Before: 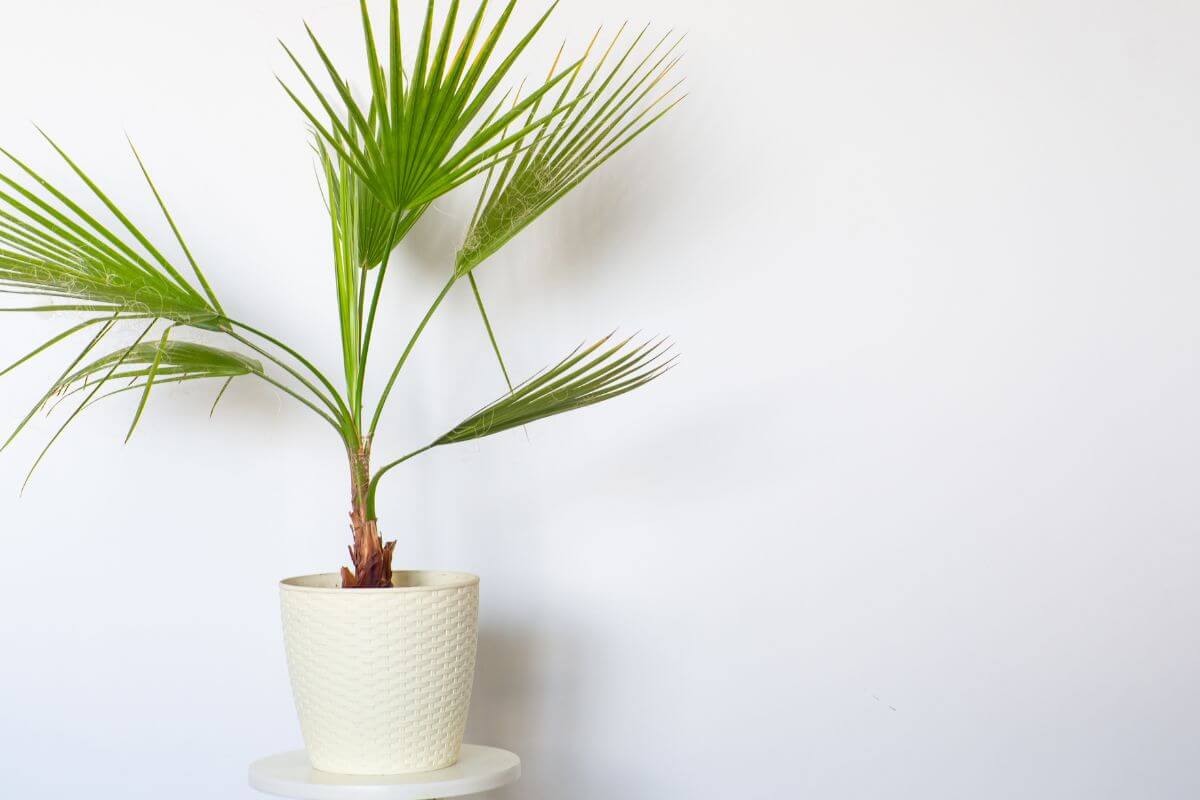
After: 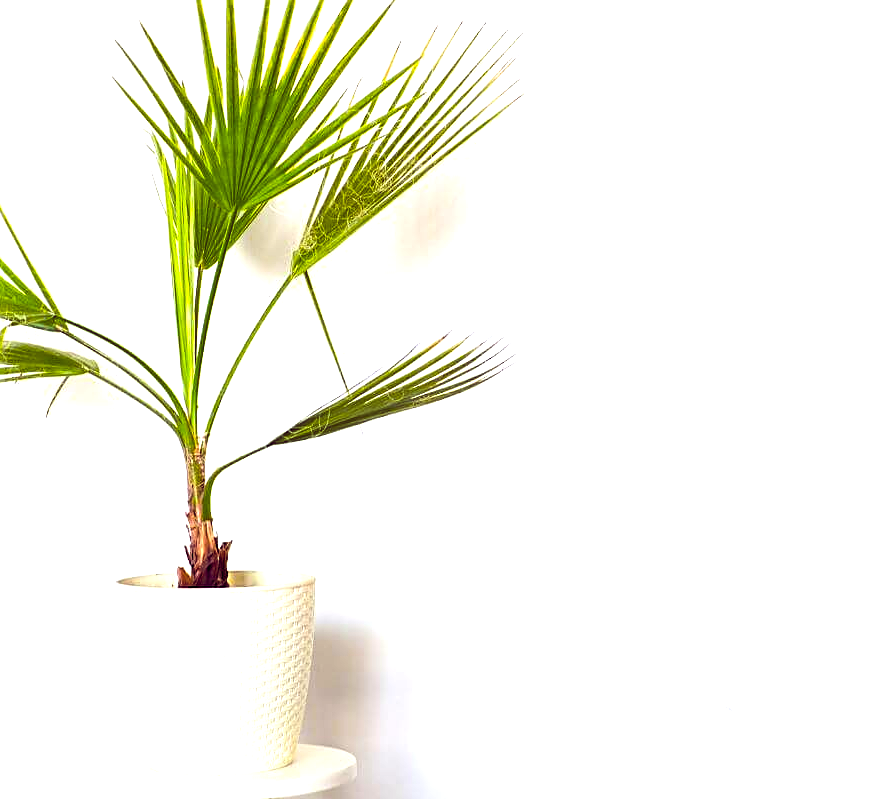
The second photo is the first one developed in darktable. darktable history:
tone equalizer: -8 EV -1.07 EV, -7 EV -1.01 EV, -6 EV -0.832 EV, -5 EV -0.563 EV, -3 EV 0.567 EV, -2 EV 0.886 EV, -1 EV 0.998 EV, +0 EV 1.06 EV, edges refinement/feathering 500, mask exposure compensation -1.57 EV, preserve details no
color balance rgb: global offset › chroma 0.286%, global offset › hue 317.79°, linear chroma grading › global chroma 1.472%, linear chroma grading › mid-tones -1.019%, perceptual saturation grading › global saturation 25.441%, global vibrance 20%
crop: left 13.721%, top 0%, right 13.373%
color zones: curves: ch1 [(0.077, 0.436) (0.25, 0.5) (0.75, 0.5)]
sharpen: on, module defaults
